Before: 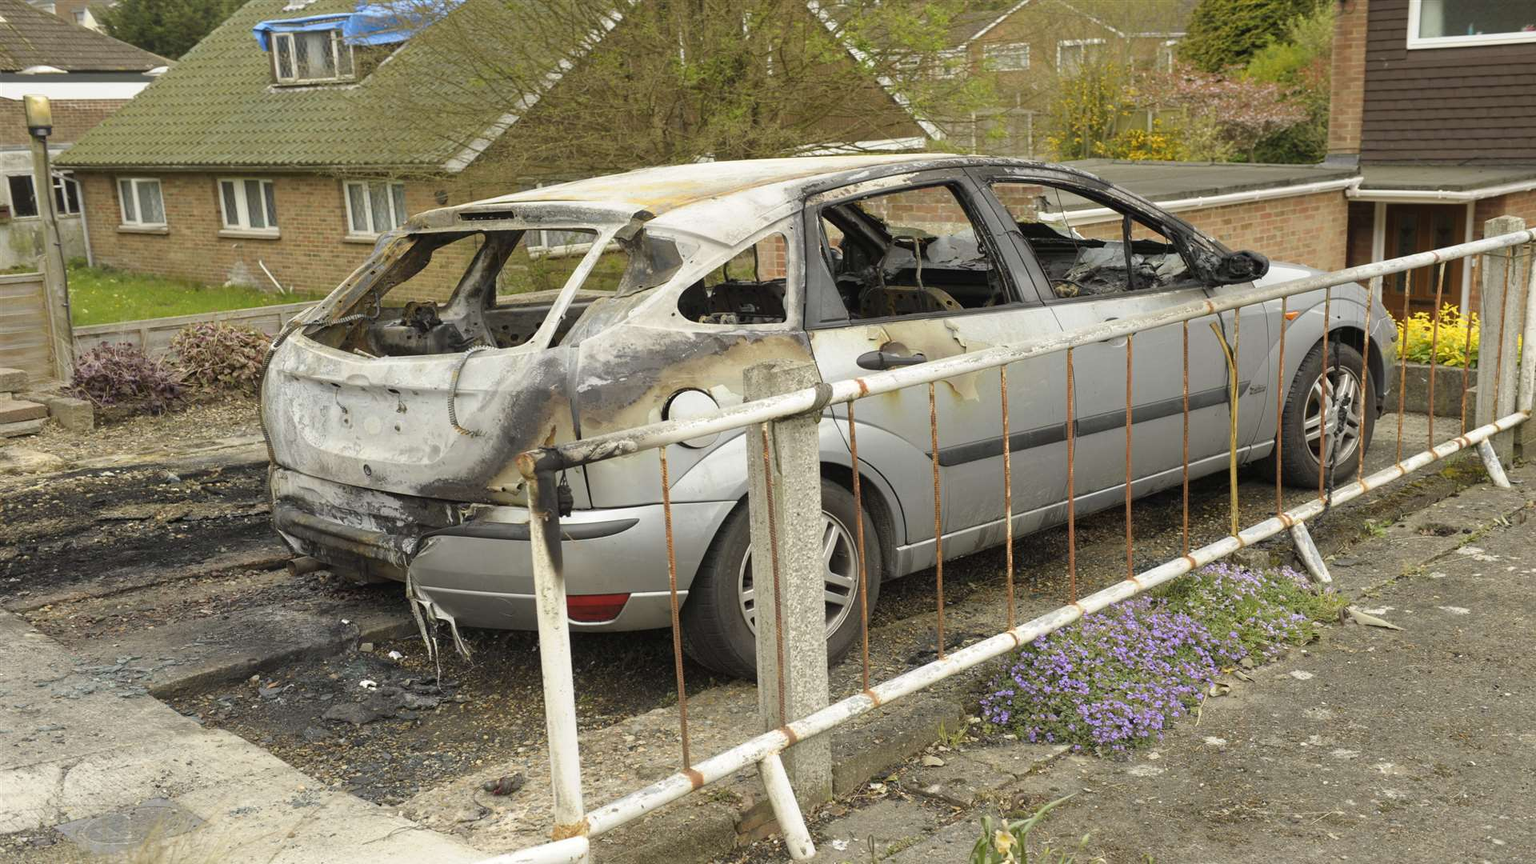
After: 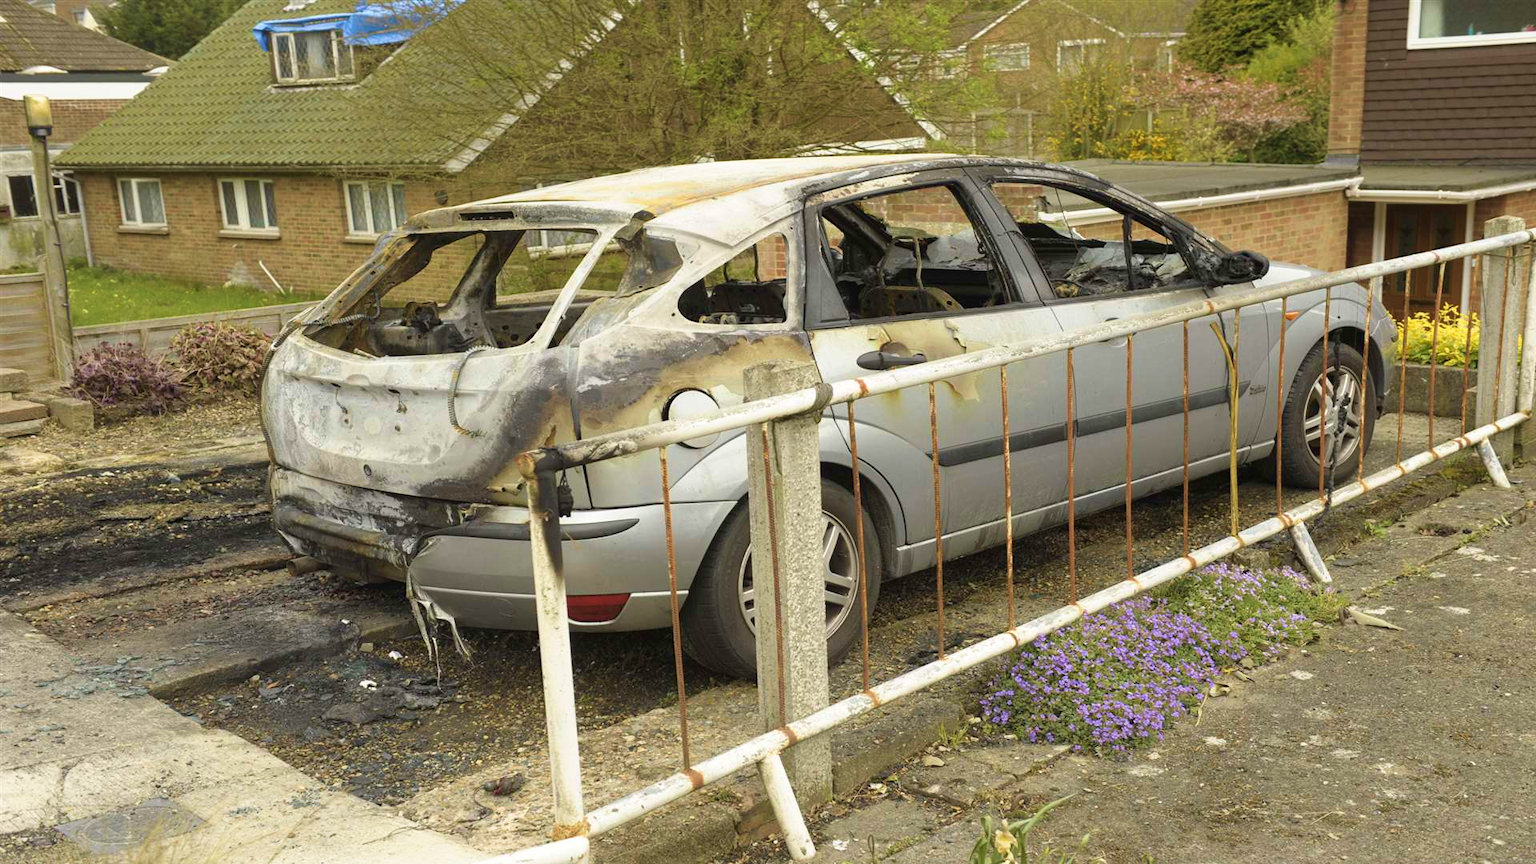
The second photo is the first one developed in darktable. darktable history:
velvia: strength 44.51%
shadows and highlights: shadows -0.762, highlights 40.16
